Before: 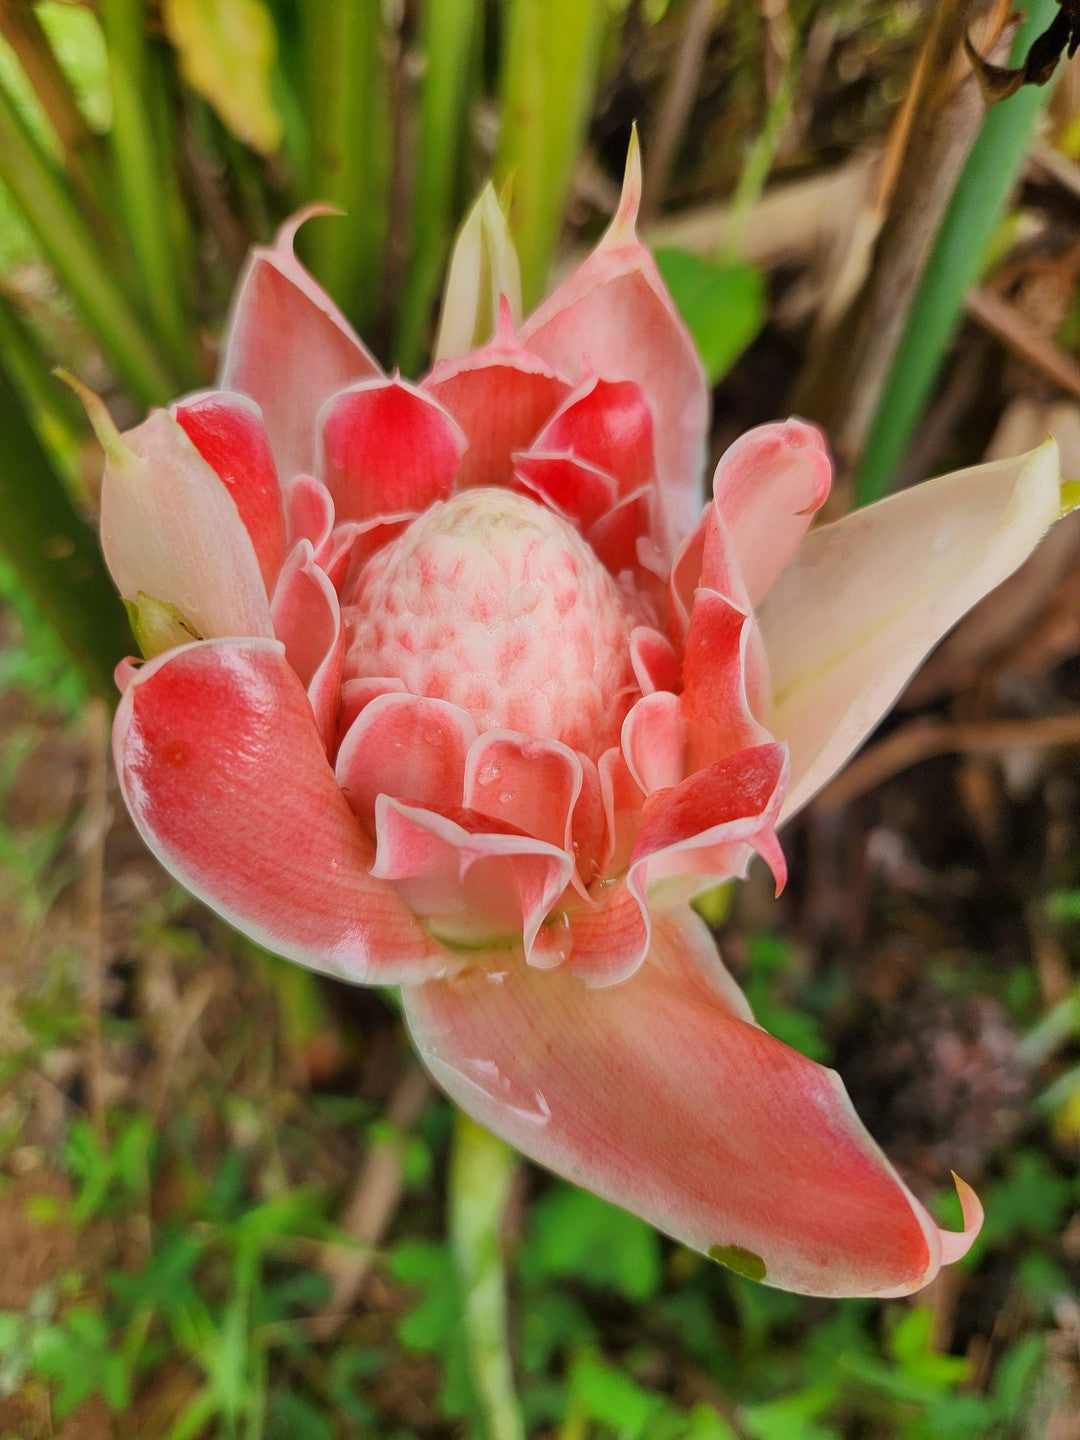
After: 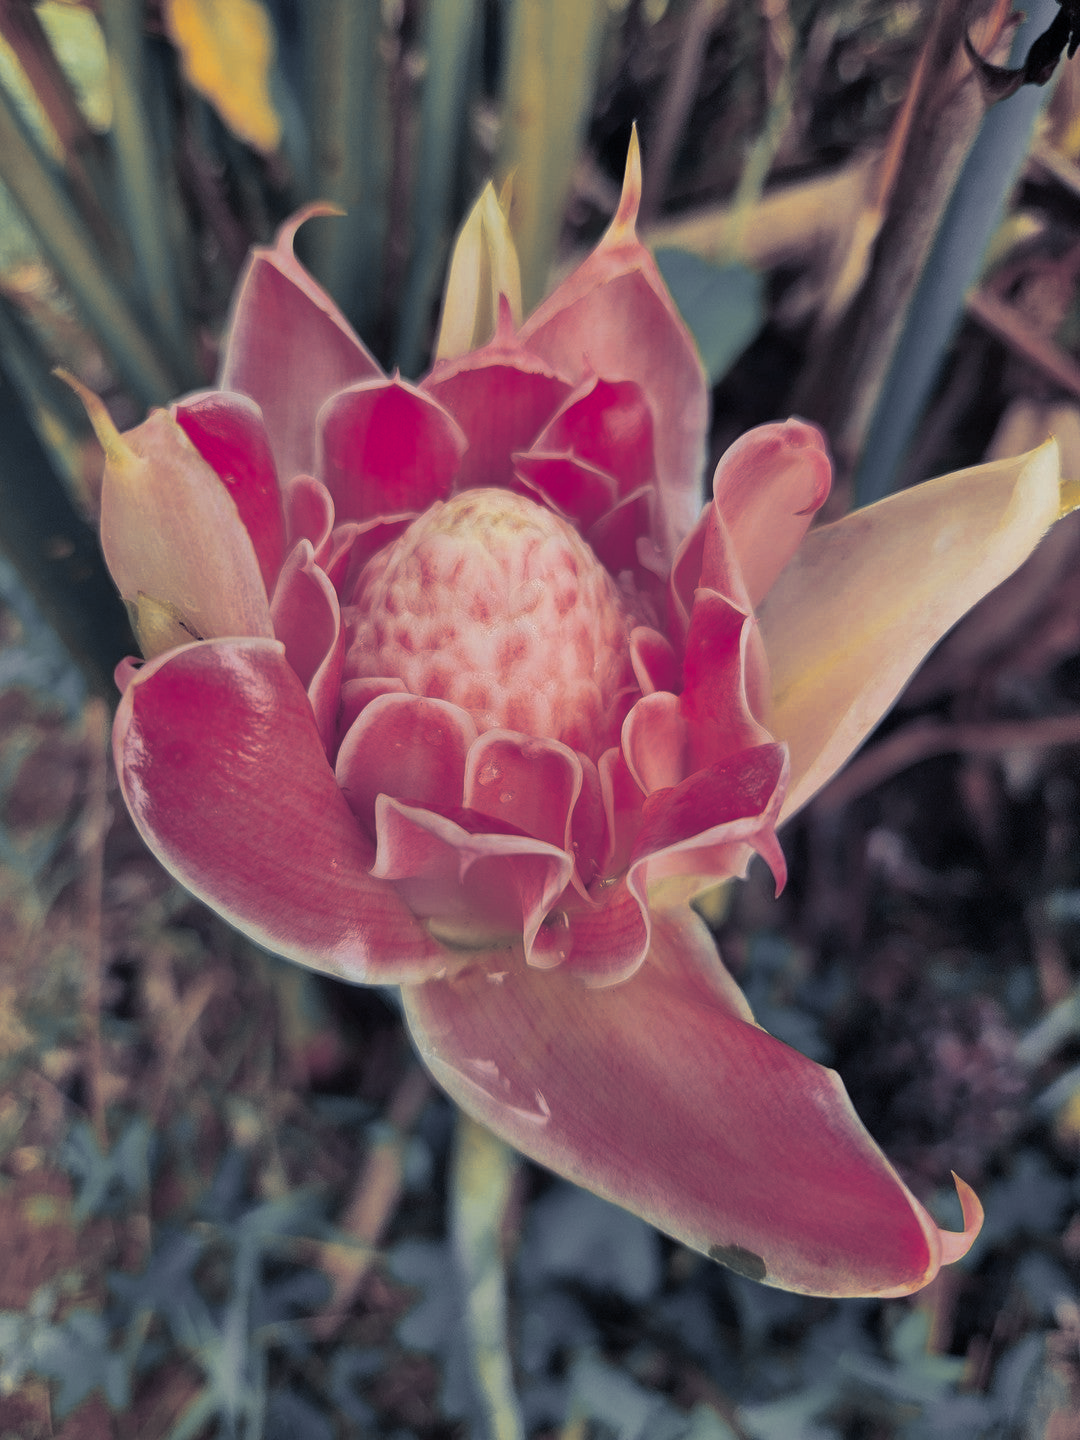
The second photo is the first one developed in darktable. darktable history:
split-toning: shadows › hue 230.4°
color zones: curves: ch0 [(0, 0.363) (0.128, 0.373) (0.25, 0.5) (0.402, 0.407) (0.521, 0.525) (0.63, 0.559) (0.729, 0.662) (0.867, 0.471)]; ch1 [(0, 0.515) (0.136, 0.618) (0.25, 0.5) (0.378, 0) (0.516, 0) (0.622, 0.593) (0.737, 0.819) (0.87, 0.593)]; ch2 [(0, 0.529) (0.128, 0.471) (0.282, 0.451) (0.386, 0.662) (0.516, 0.525) (0.633, 0.554) (0.75, 0.62) (0.875, 0.441)]
